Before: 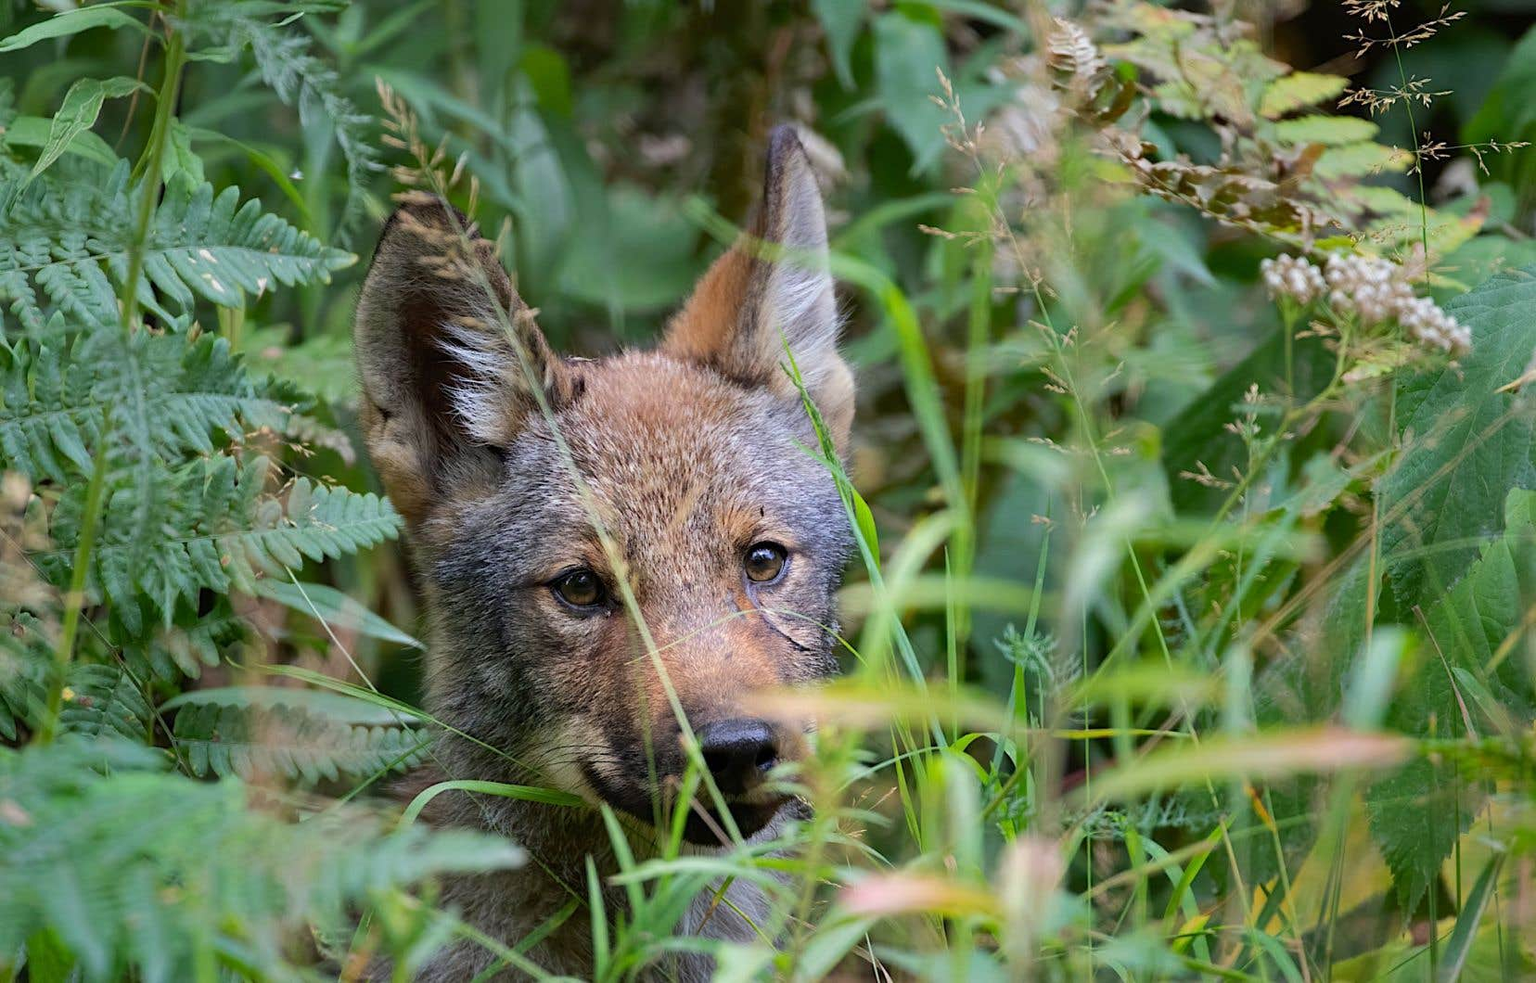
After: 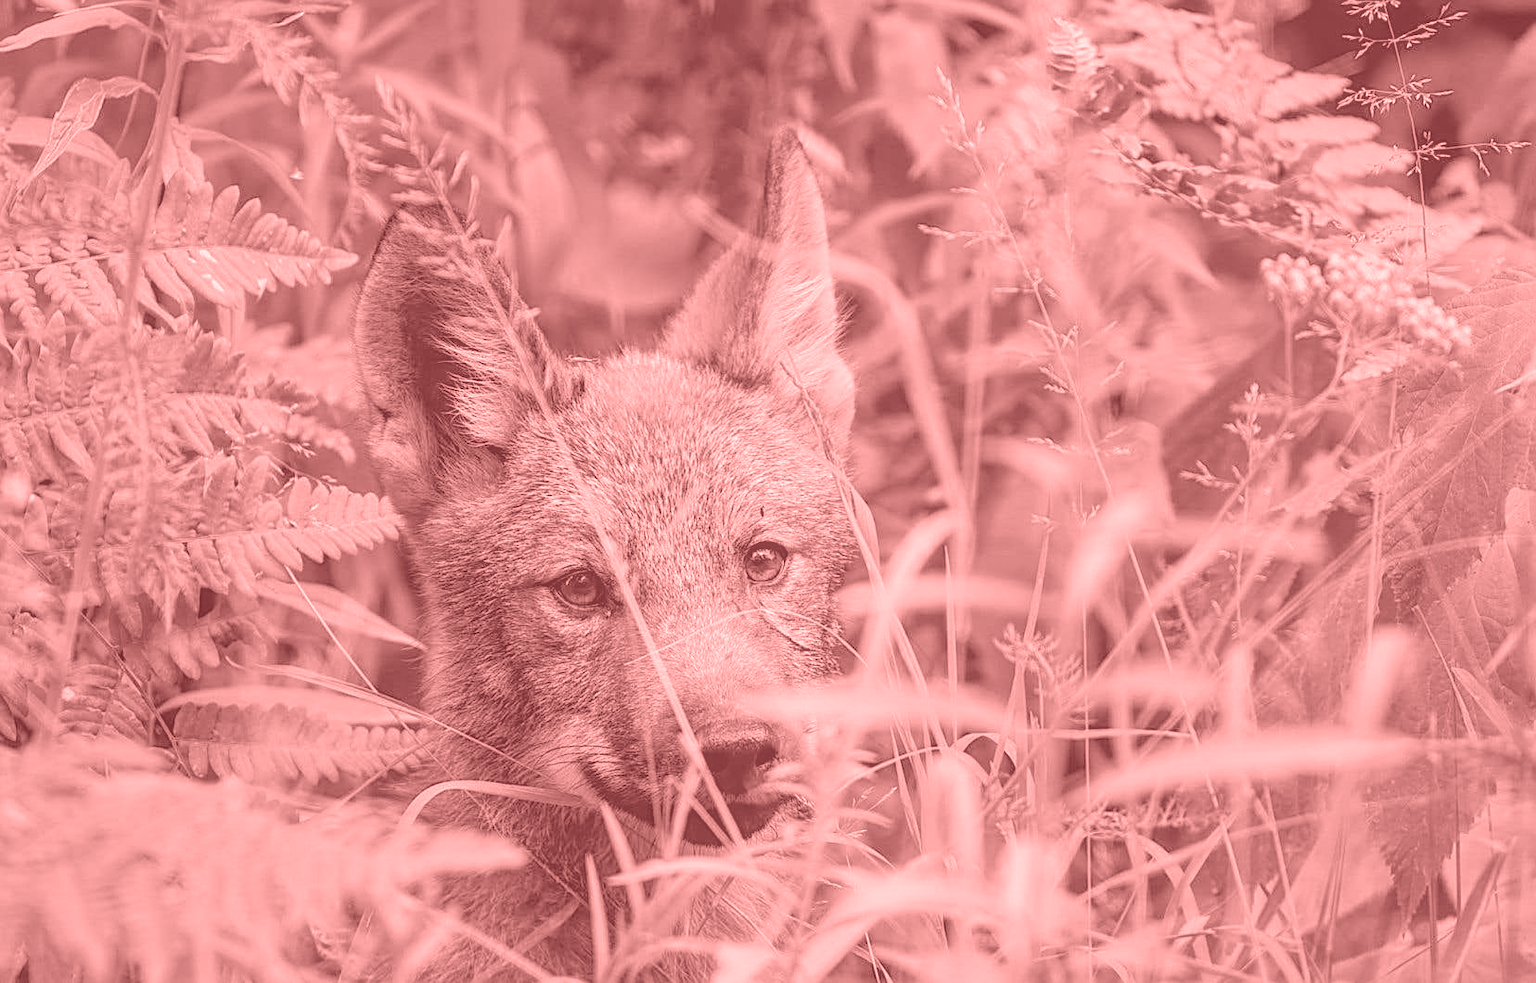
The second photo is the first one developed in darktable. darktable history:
local contrast: highlights 65%, shadows 54%, detail 169%, midtone range 0.514
contrast brightness saturation: brightness 0.09, saturation 0.19
sharpen: on, module defaults
colorize: saturation 51%, source mix 50.67%, lightness 50.67%
